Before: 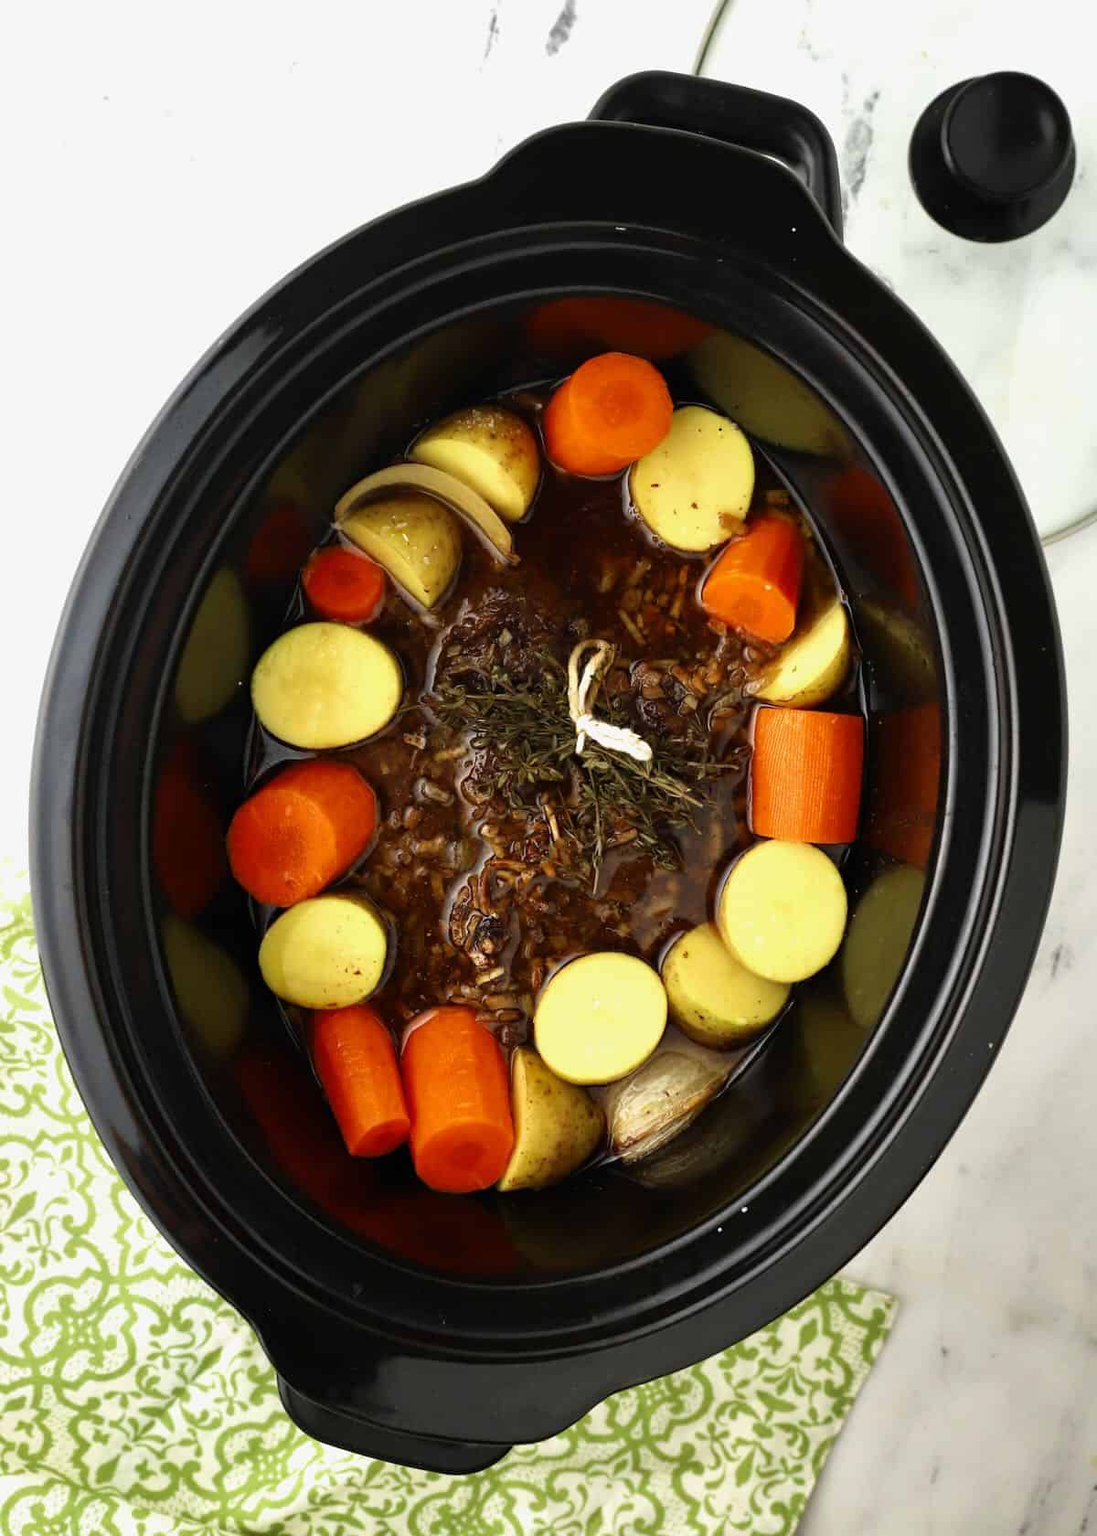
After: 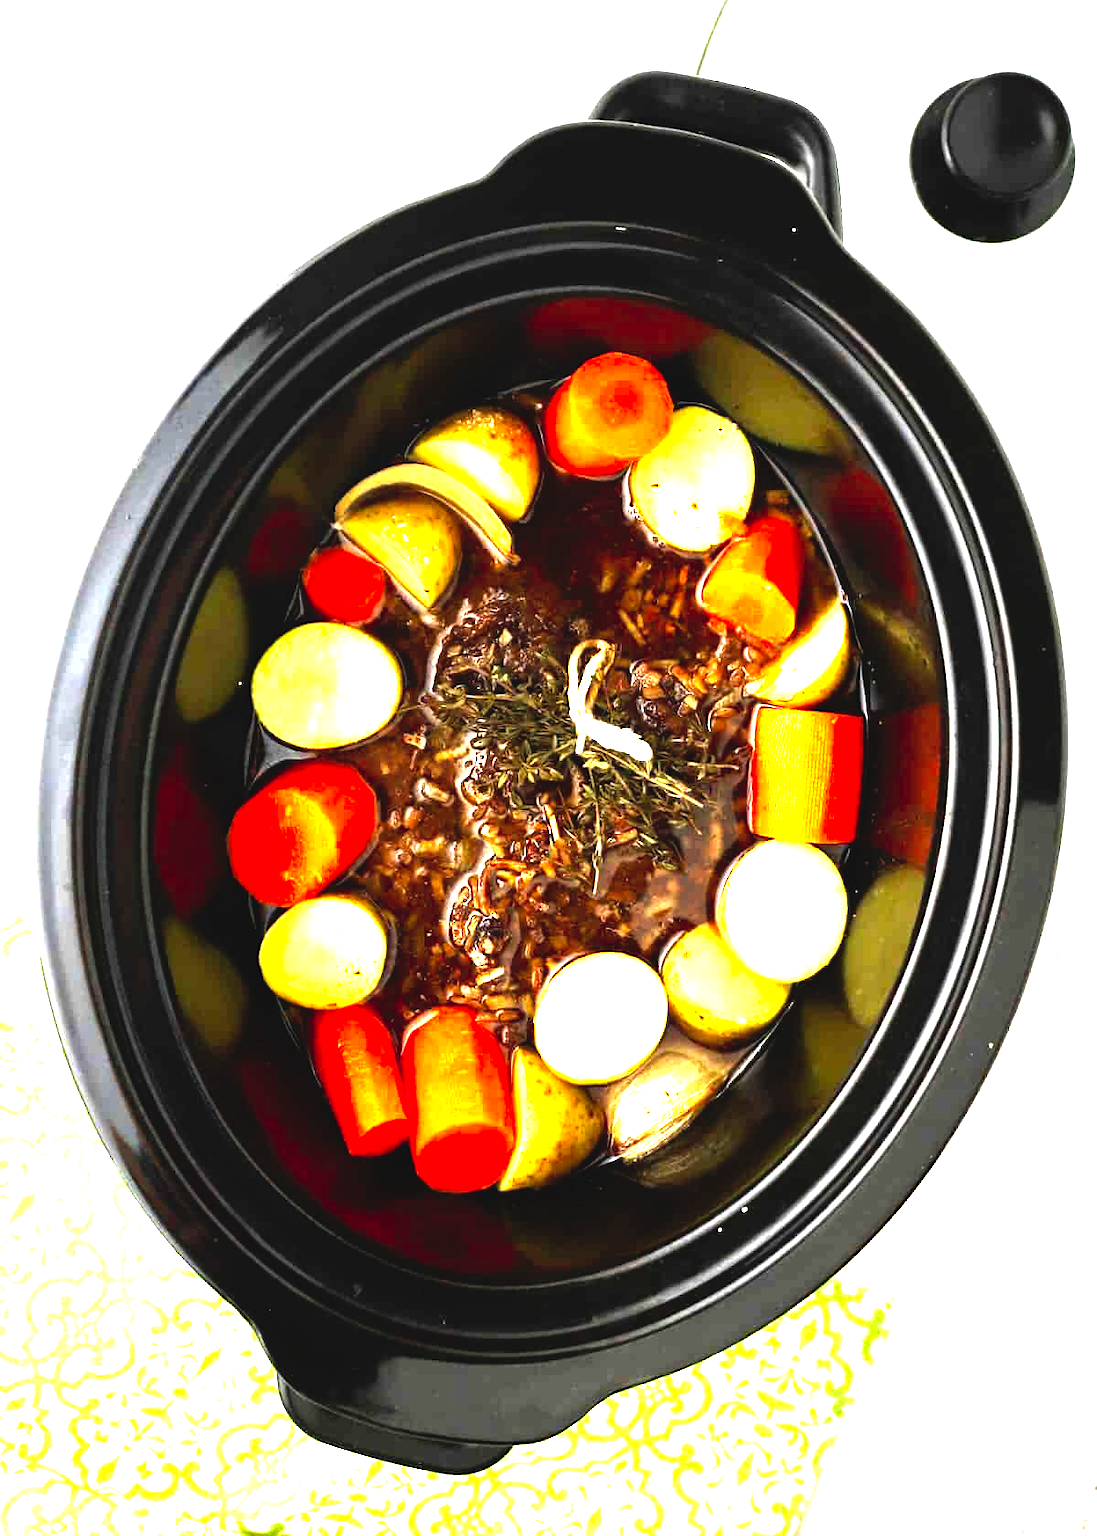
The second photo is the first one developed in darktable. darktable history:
levels: levels [0, 0.281, 0.562]
tone curve: curves: ch0 [(0, 0.03) (0.037, 0.045) (0.123, 0.123) (0.19, 0.186) (0.277, 0.279) (0.474, 0.517) (0.584, 0.664) (0.678, 0.777) (0.875, 0.92) (1, 0.965)]; ch1 [(0, 0) (0.243, 0.245) (0.402, 0.41) (0.493, 0.487) (0.508, 0.503) (0.531, 0.532) (0.551, 0.556) (0.637, 0.671) (0.694, 0.732) (1, 1)]; ch2 [(0, 0) (0.249, 0.216) (0.356, 0.329) (0.424, 0.442) (0.476, 0.477) (0.498, 0.503) (0.517, 0.524) (0.532, 0.547) (0.562, 0.576) (0.614, 0.644) (0.706, 0.748) (0.808, 0.809) (0.991, 0.968)], preserve colors none
